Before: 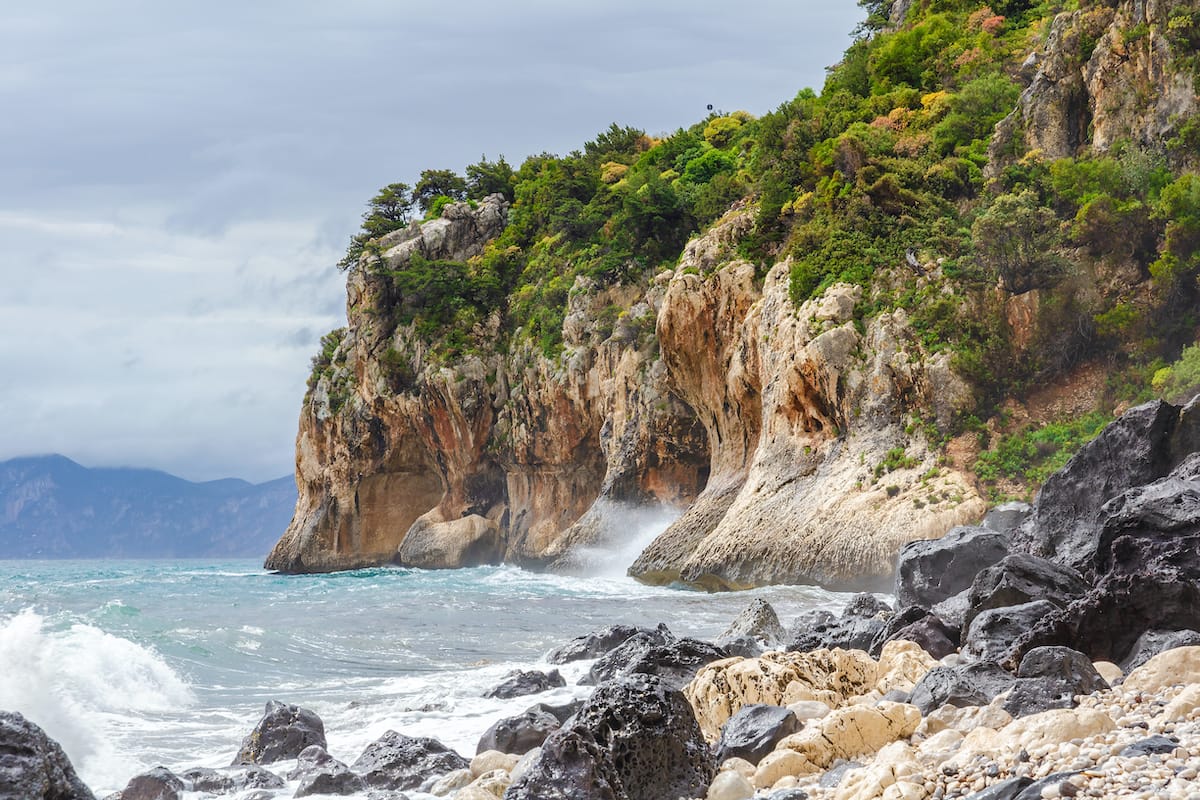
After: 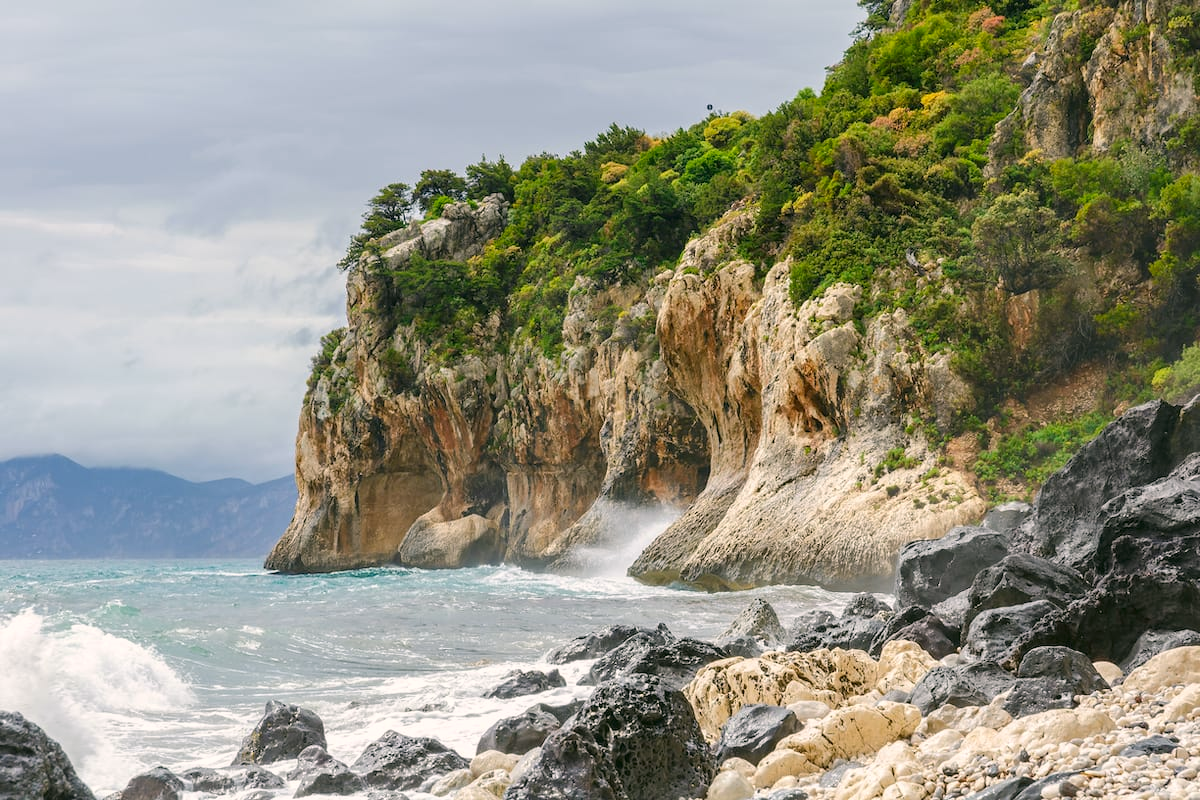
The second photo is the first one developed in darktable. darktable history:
color correction: highlights a* 4.02, highlights b* 4.98, shadows a* -7.83, shadows b* 4.81
